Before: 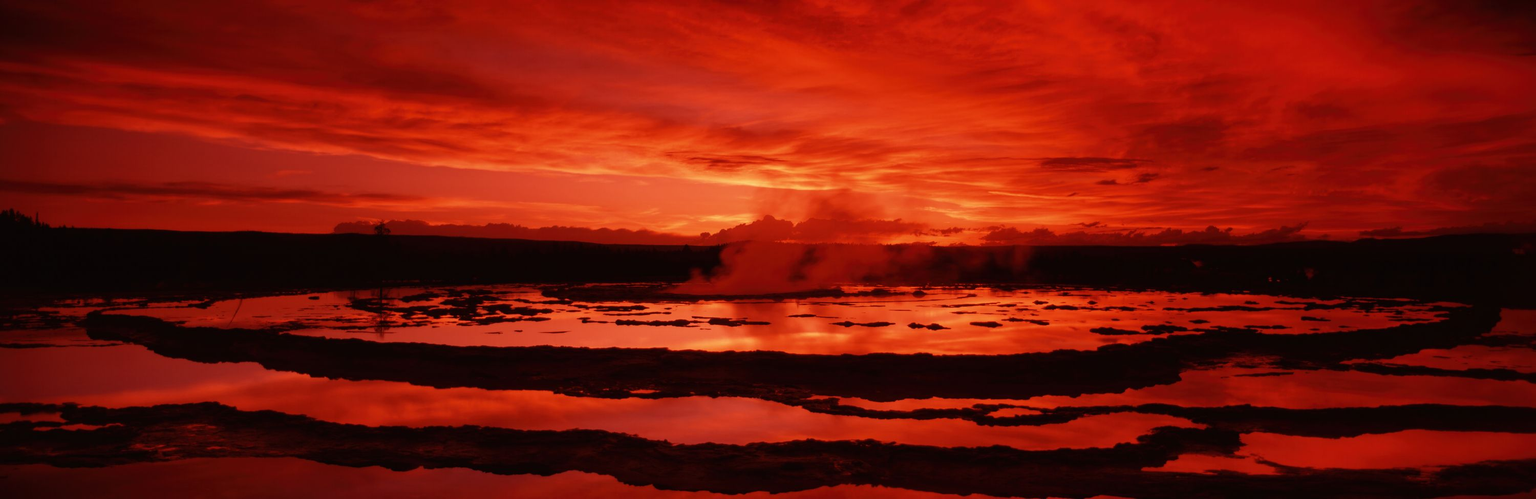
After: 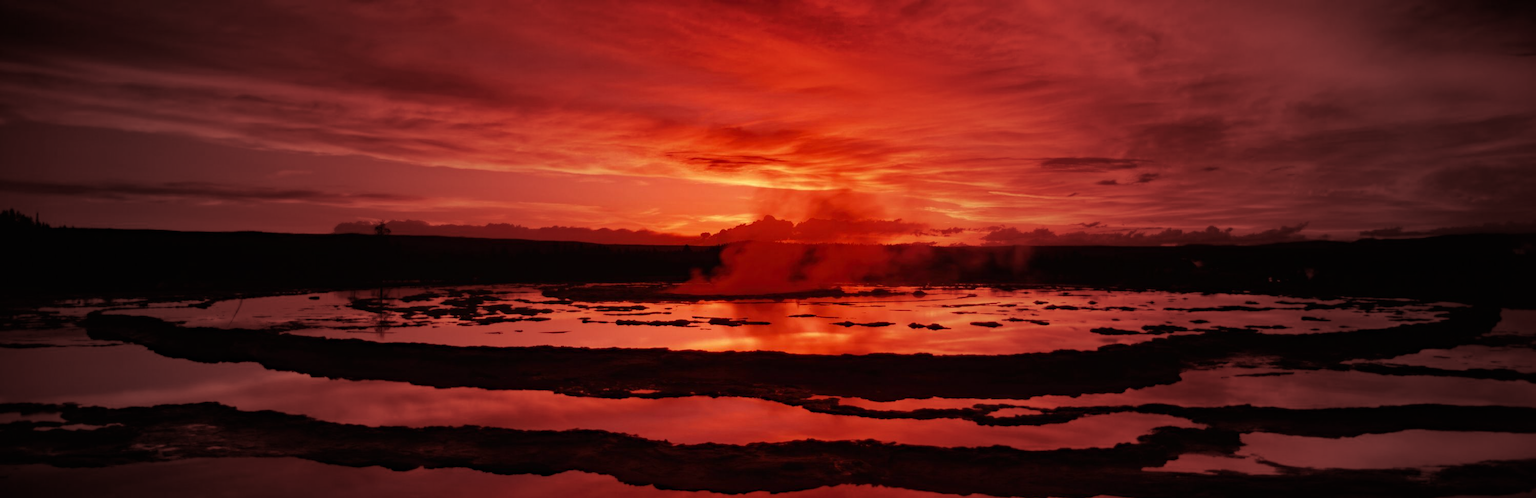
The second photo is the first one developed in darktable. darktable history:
haze removal: compatibility mode true, adaptive false
vignetting: fall-off start 16.43%, fall-off radius 98.72%, width/height ratio 0.72
